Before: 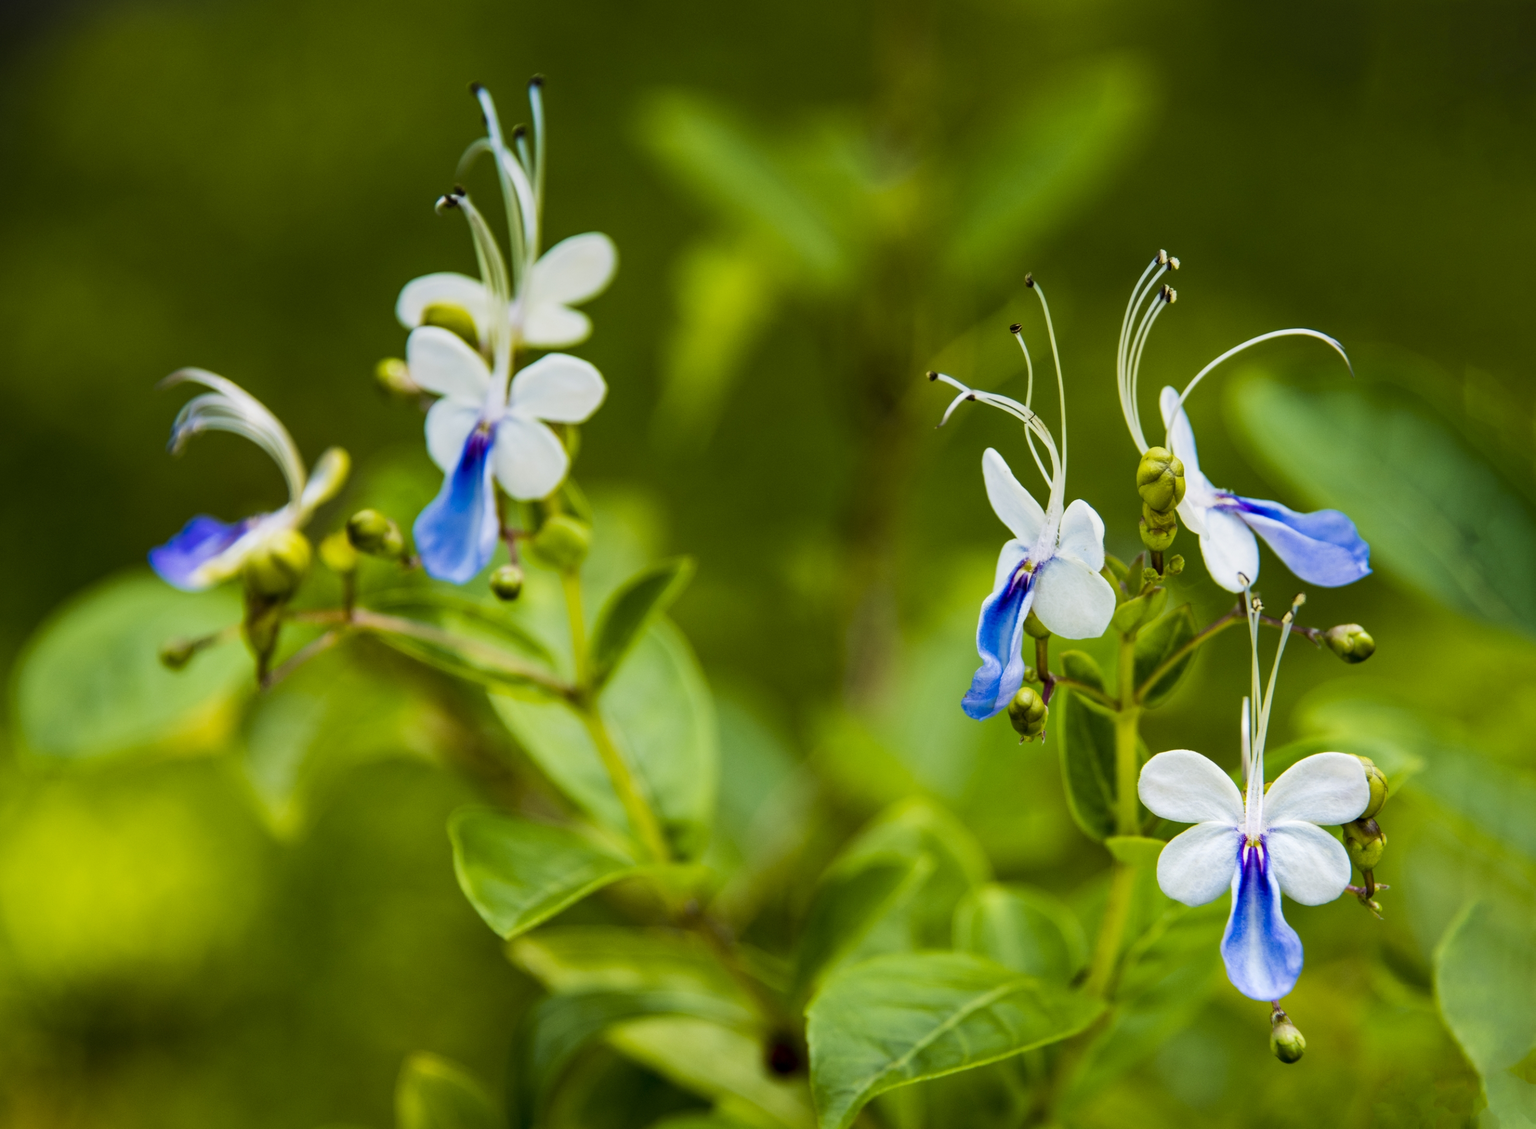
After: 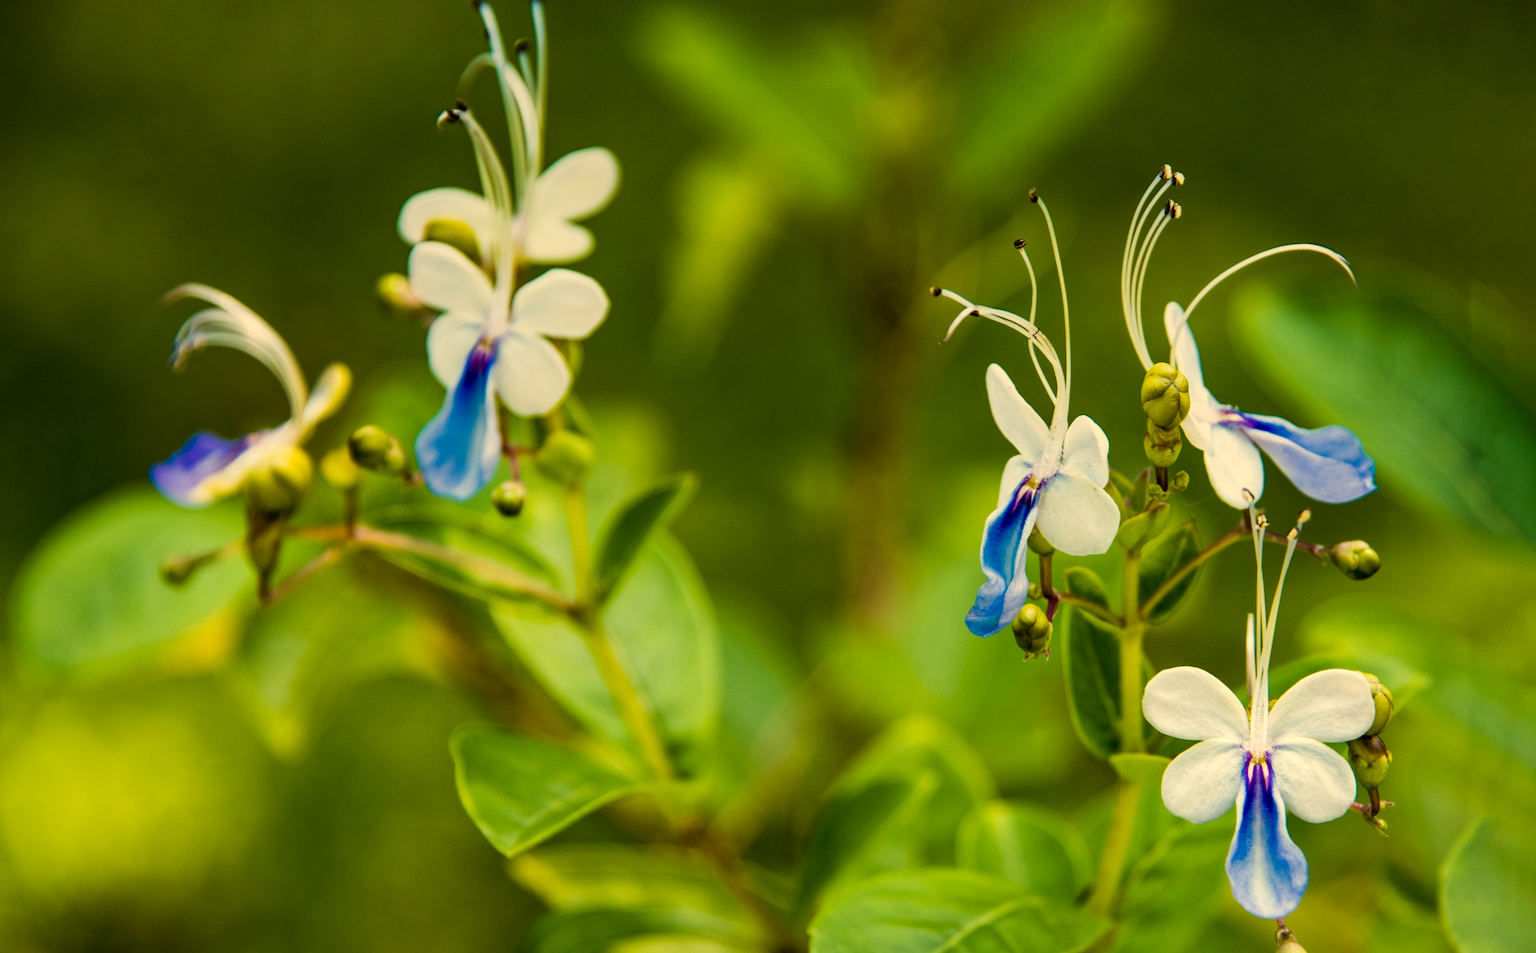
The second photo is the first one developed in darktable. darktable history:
crop: top 7.625%, bottom 8.027%
white balance: red 1.08, blue 0.791
